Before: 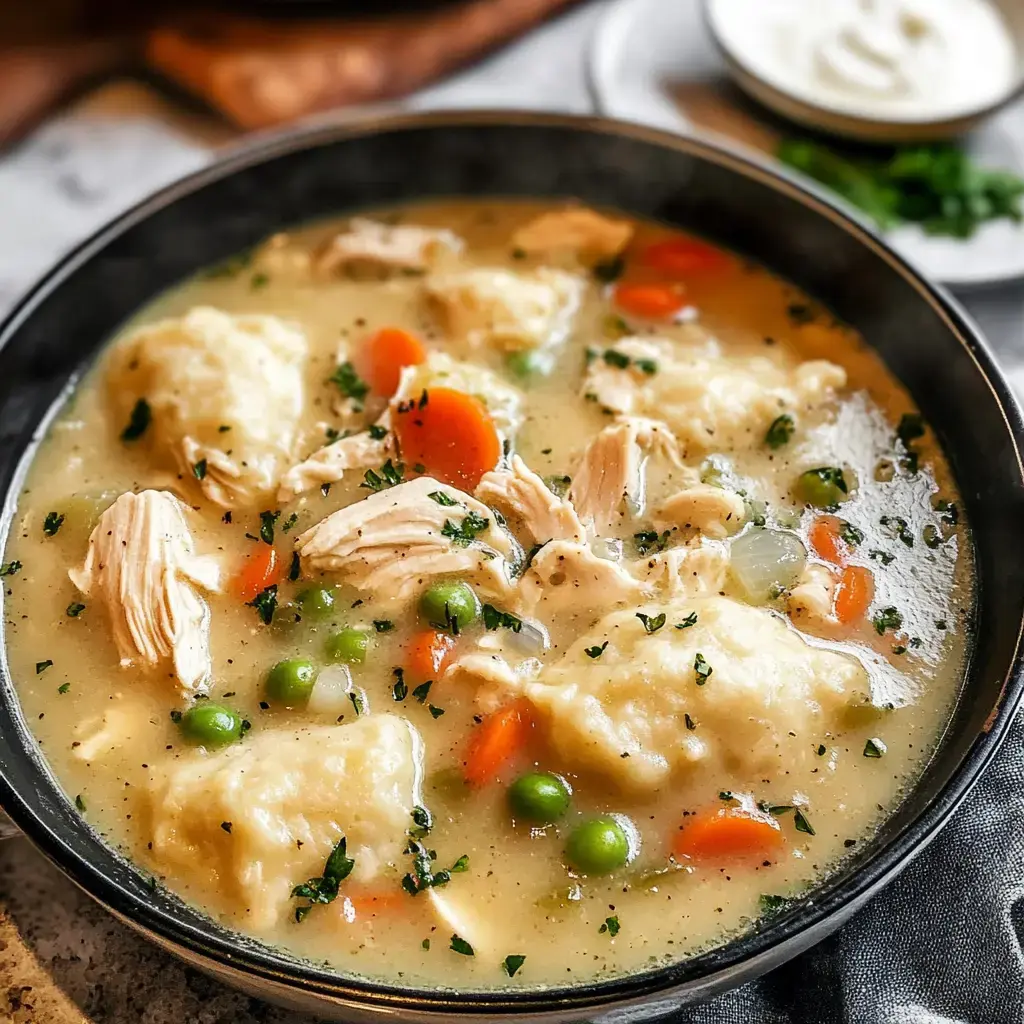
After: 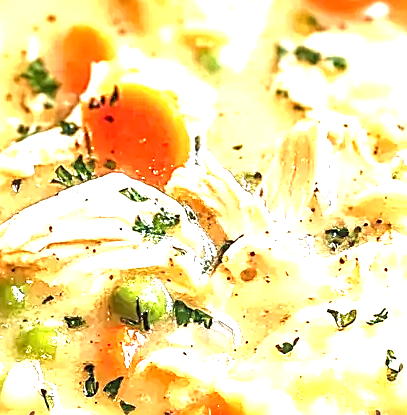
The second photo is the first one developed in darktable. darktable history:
local contrast: on, module defaults
exposure: black level correction 0, exposure 1.691 EV, compensate exposure bias true, compensate highlight preservation false
sharpen: radius 2.61, amount 0.69
crop: left 30.249%, top 29.731%, right 29.942%, bottom 29.649%
